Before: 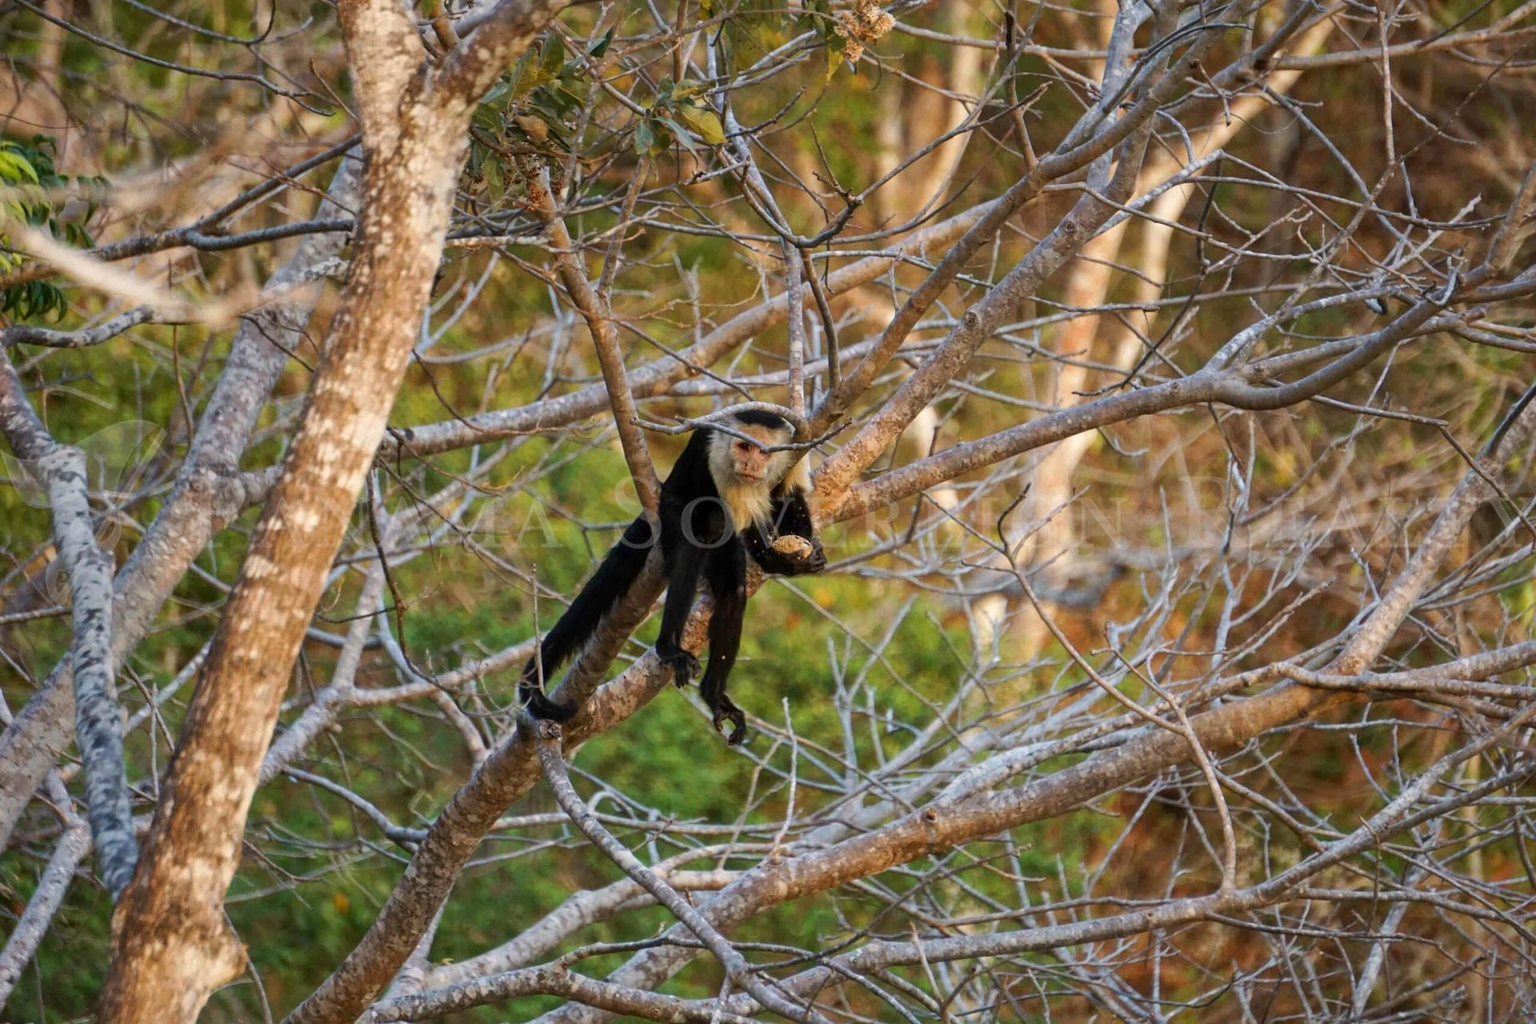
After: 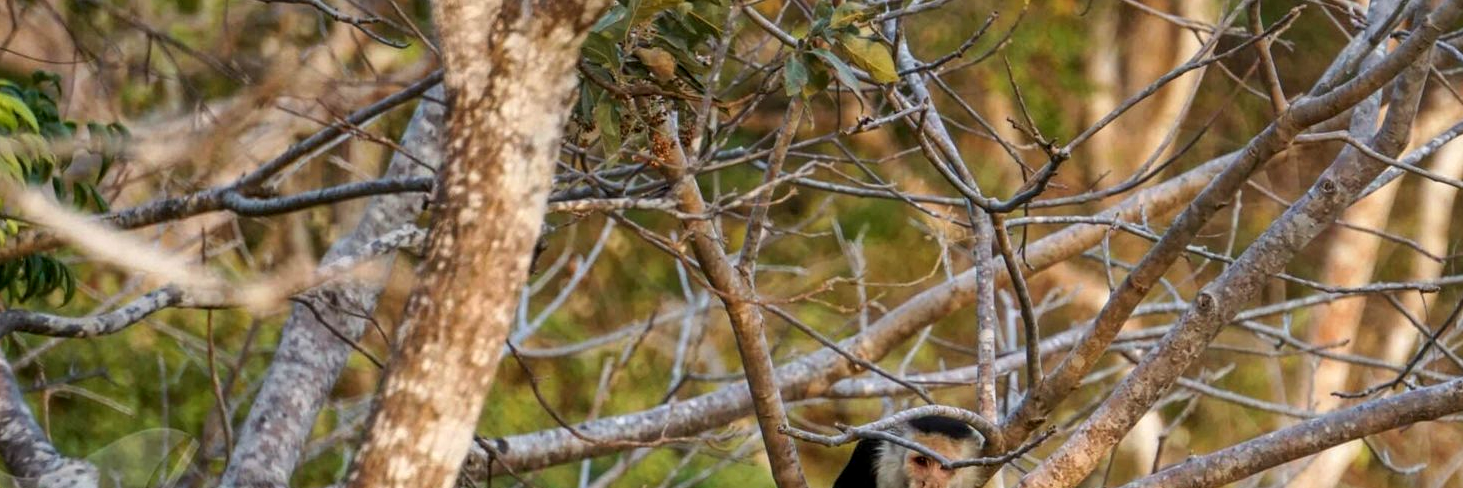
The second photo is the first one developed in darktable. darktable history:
exposure: exposure -0.071 EV, compensate highlight preservation false
crop: left 0.512%, top 7.632%, right 23.242%, bottom 54.193%
local contrast: on, module defaults
